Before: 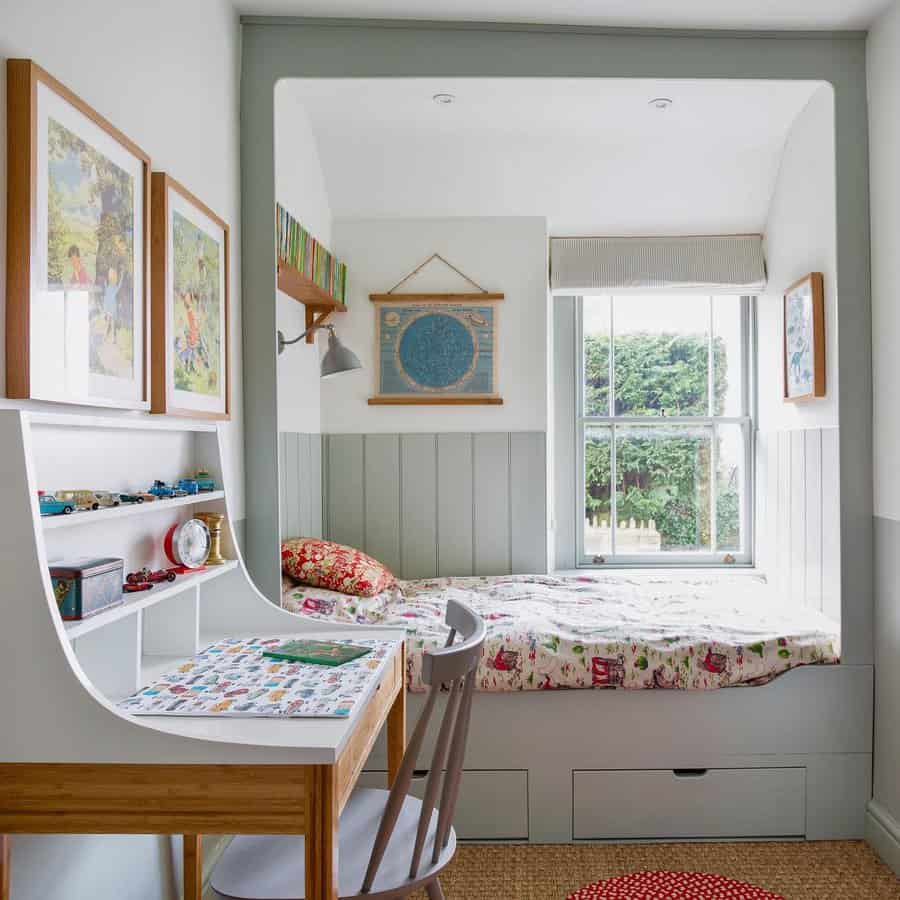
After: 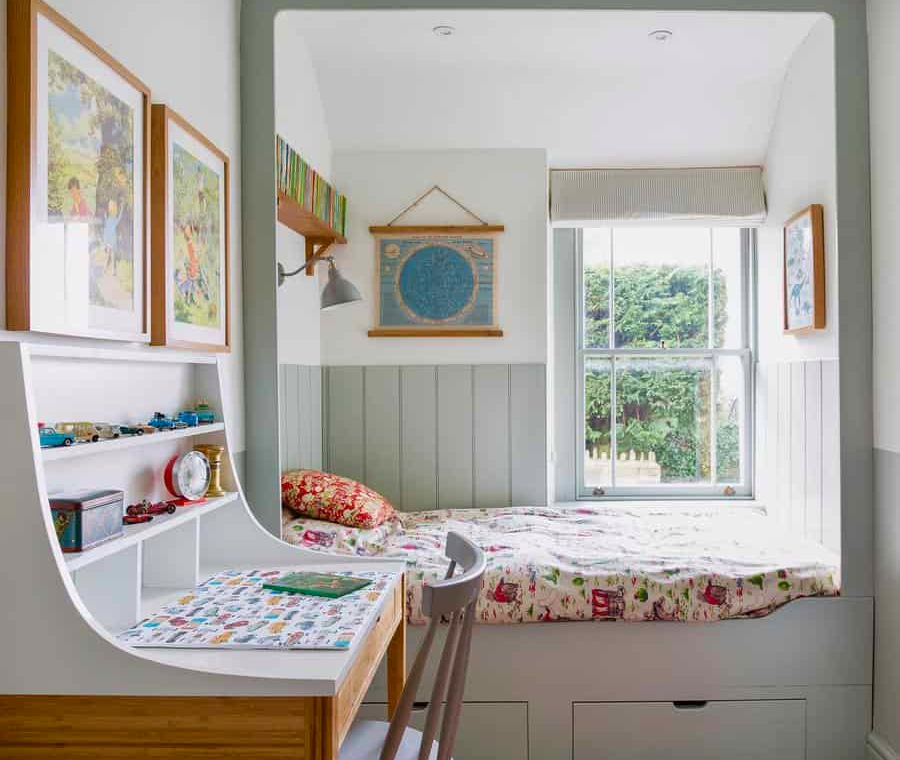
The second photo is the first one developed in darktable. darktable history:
color balance rgb: highlights gain › chroma 0.114%, highlights gain › hue 332.12°, perceptual saturation grading › global saturation 0.9%, global vibrance 29.266%
crop: top 7.619%, bottom 7.834%
